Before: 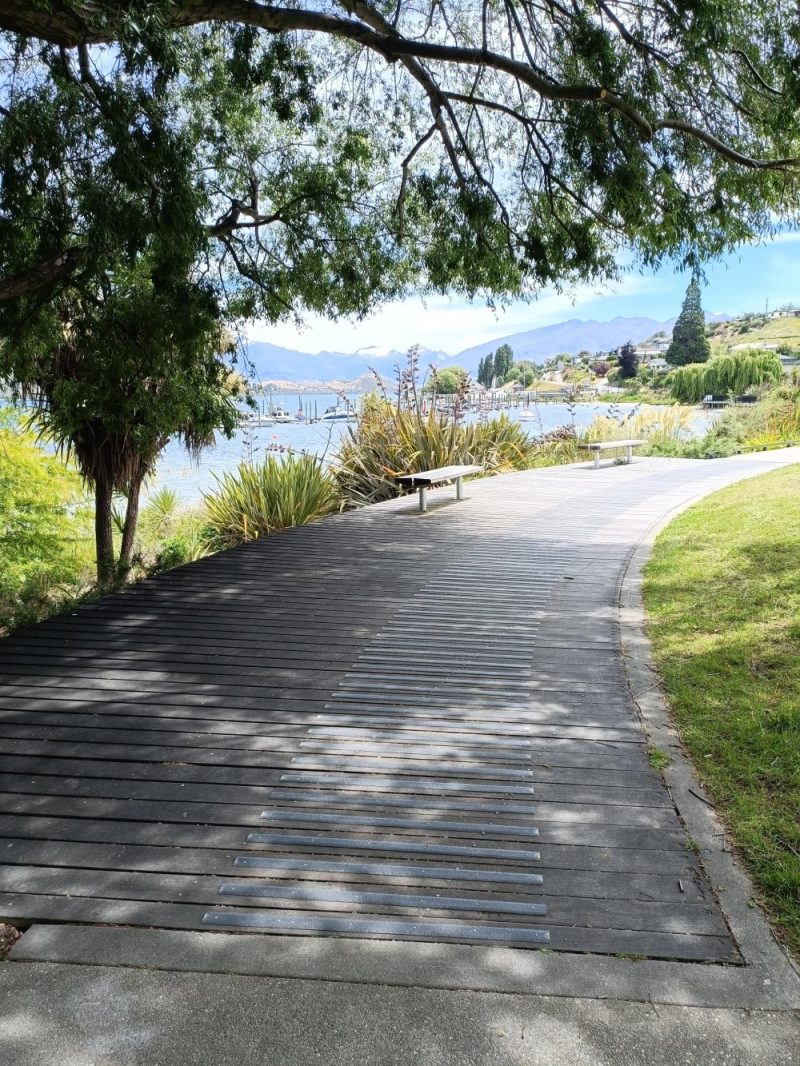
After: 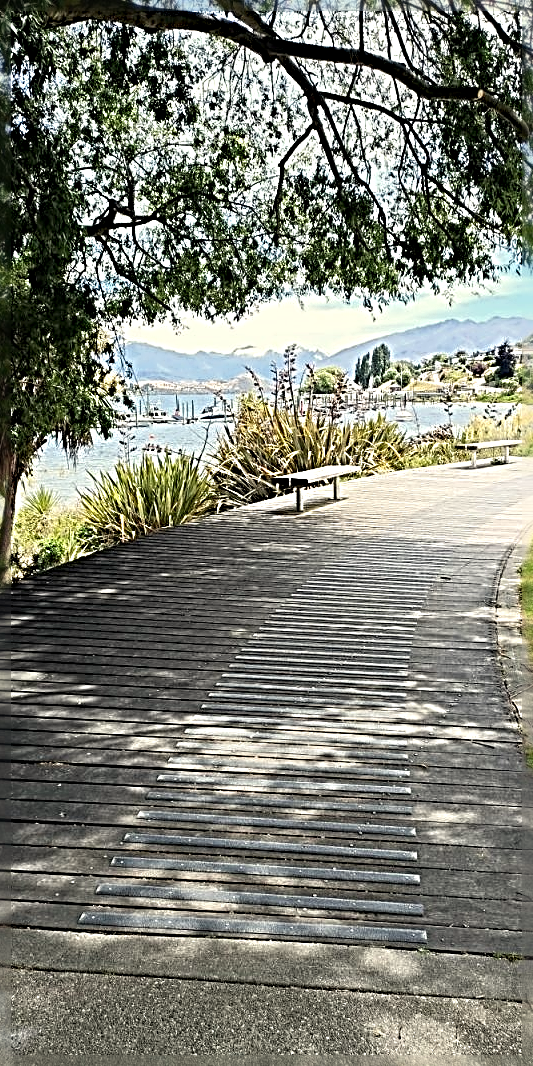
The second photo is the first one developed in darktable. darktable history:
white balance: red 1.029, blue 0.92
sharpen: radius 4.001, amount 2
crop and rotate: left 15.446%, right 17.836%
